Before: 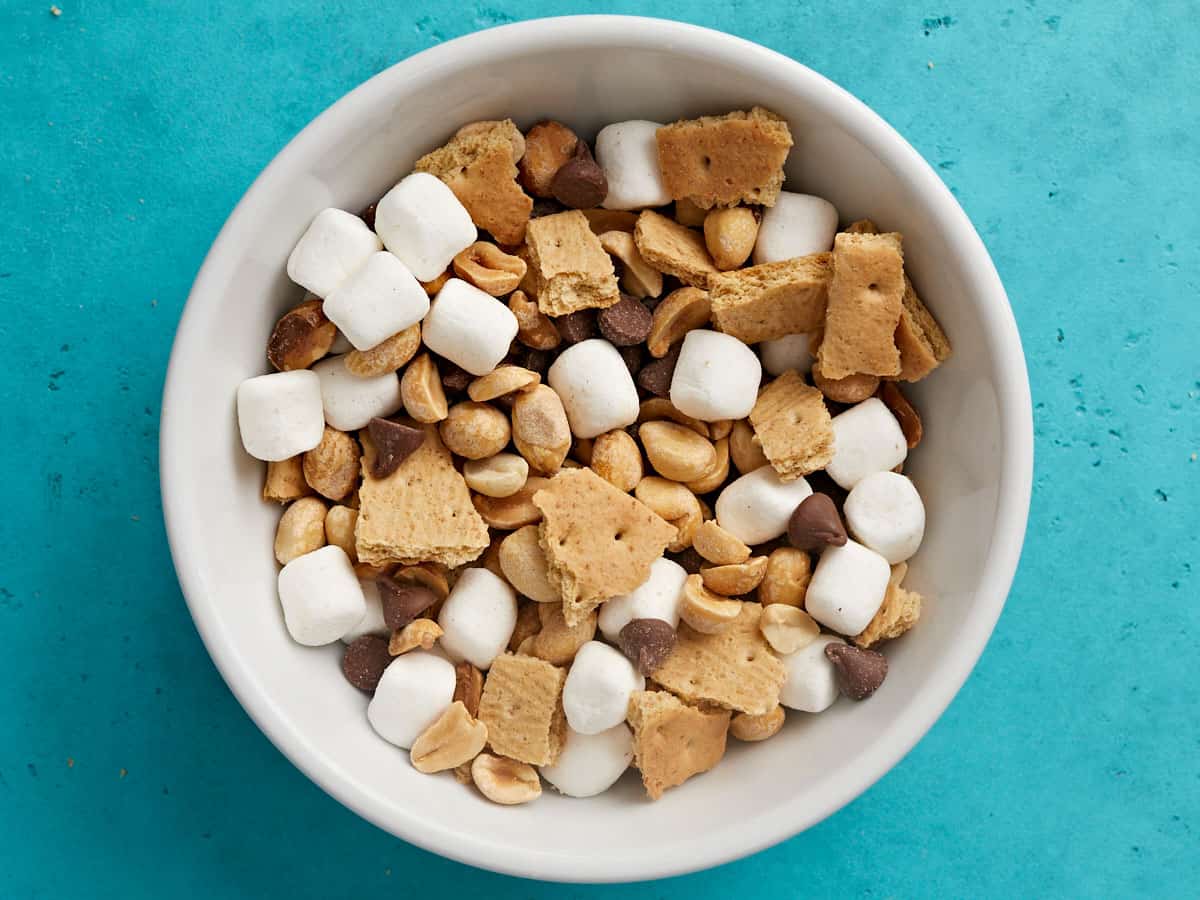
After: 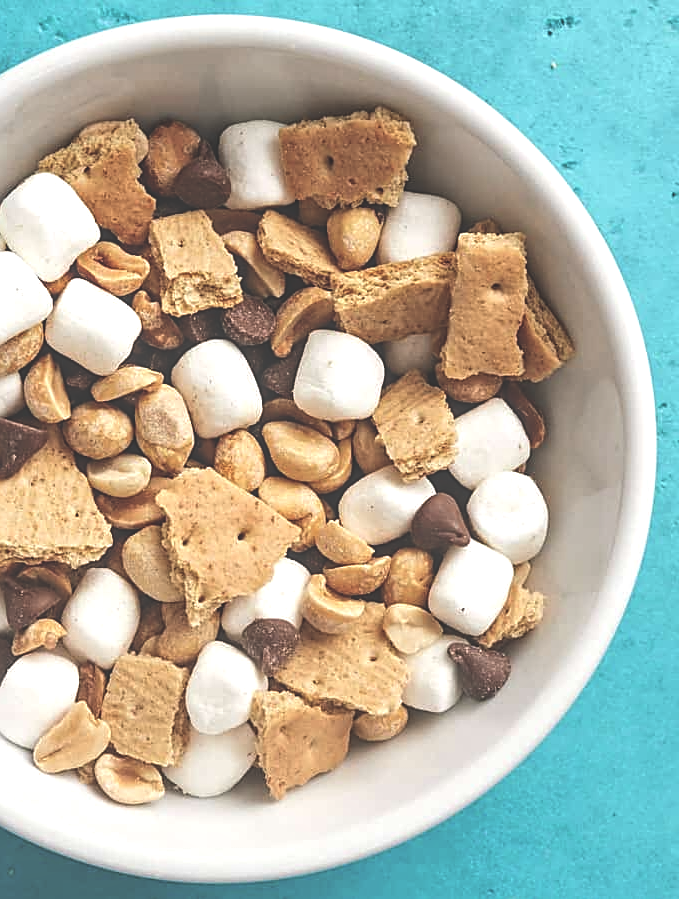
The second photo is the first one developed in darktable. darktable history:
local contrast: detail 130%
tone equalizer: -8 EV -0.418 EV, -7 EV -0.382 EV, -6 EV -0.315 EV, -5 EV -0.205 EV, -3 EV 0.212 EV, -2 EV 0.328 EV, -1 EV 0.377 EV, +0 EV 0.4 EV, edges refinement/feathering 500, mask exposure compensation -1.57 EV, preserve details no
exposure: black level correction -0.063, exposure -0.049 EV, compensate exposure bias true, compensate highlight preservation false
crop: left 31.428%, top 0.003%, right 11.937%
sharpen: on, module defaults
